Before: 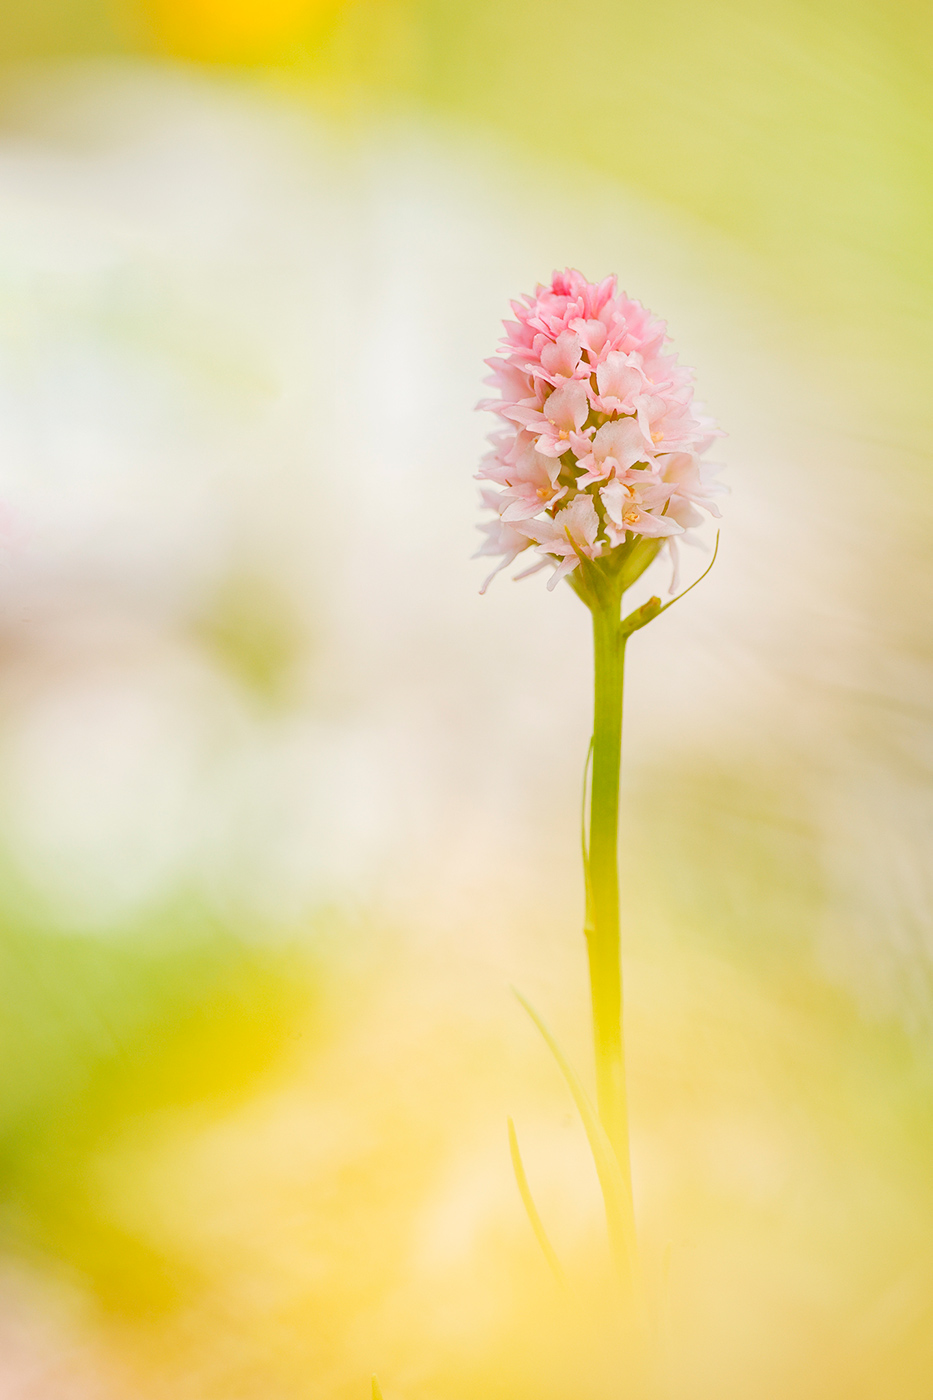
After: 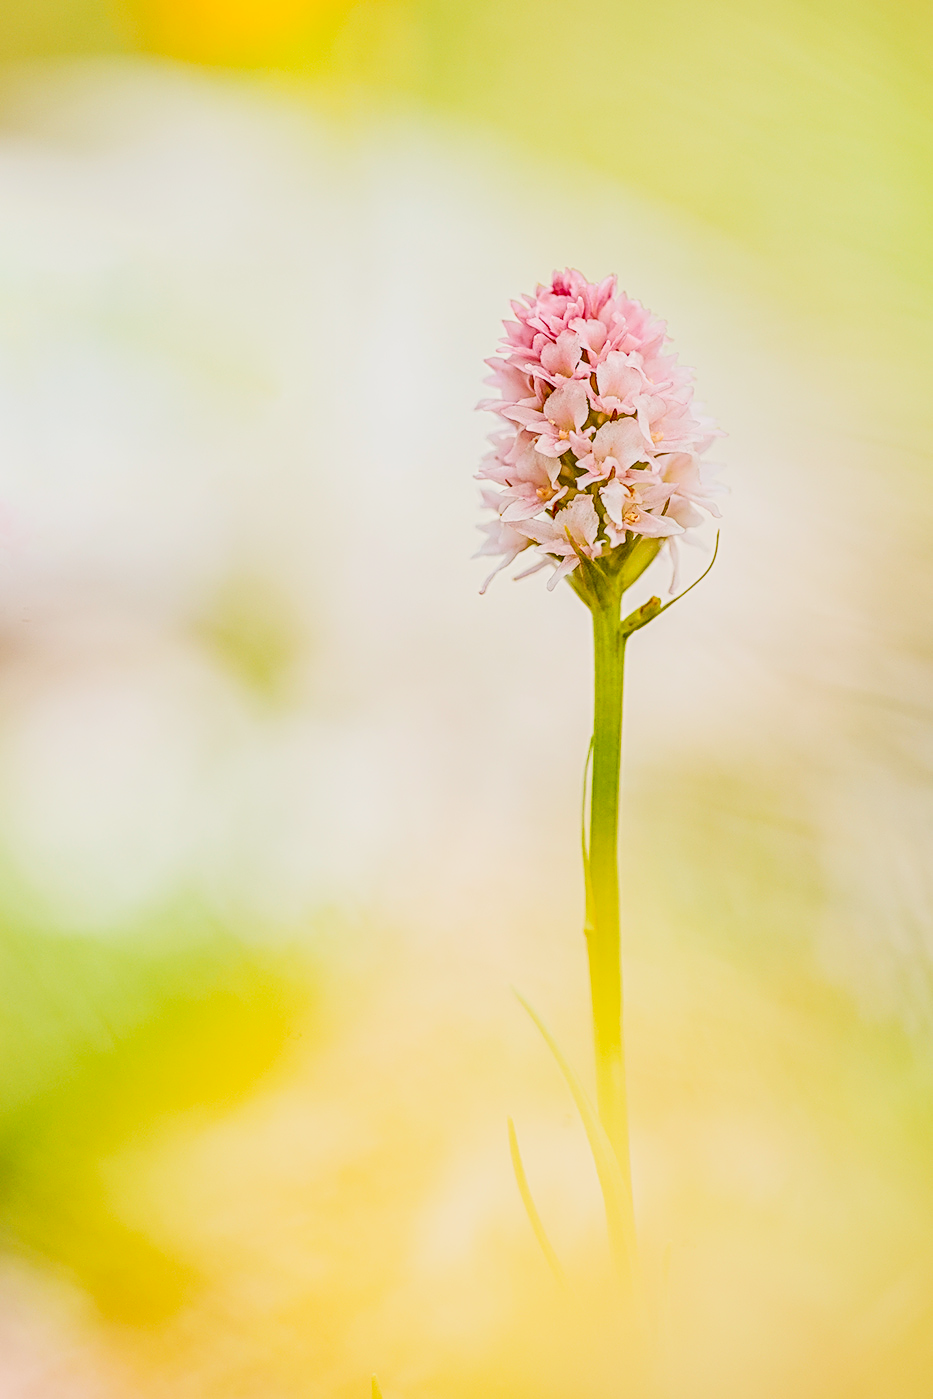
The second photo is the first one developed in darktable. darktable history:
contrast brightness saturation: contrast 0.338, brightness -0.085, saturation 0.172
filmic rgb: black relative exposure -7.65 EV, white relative exposure 4.56 EV, hardness 3.61
sharpen: radius 3.064, amount 0.77
local contrast: highlights 6%, shadows 1%, detail 133%
crop: bottom 0.057%
